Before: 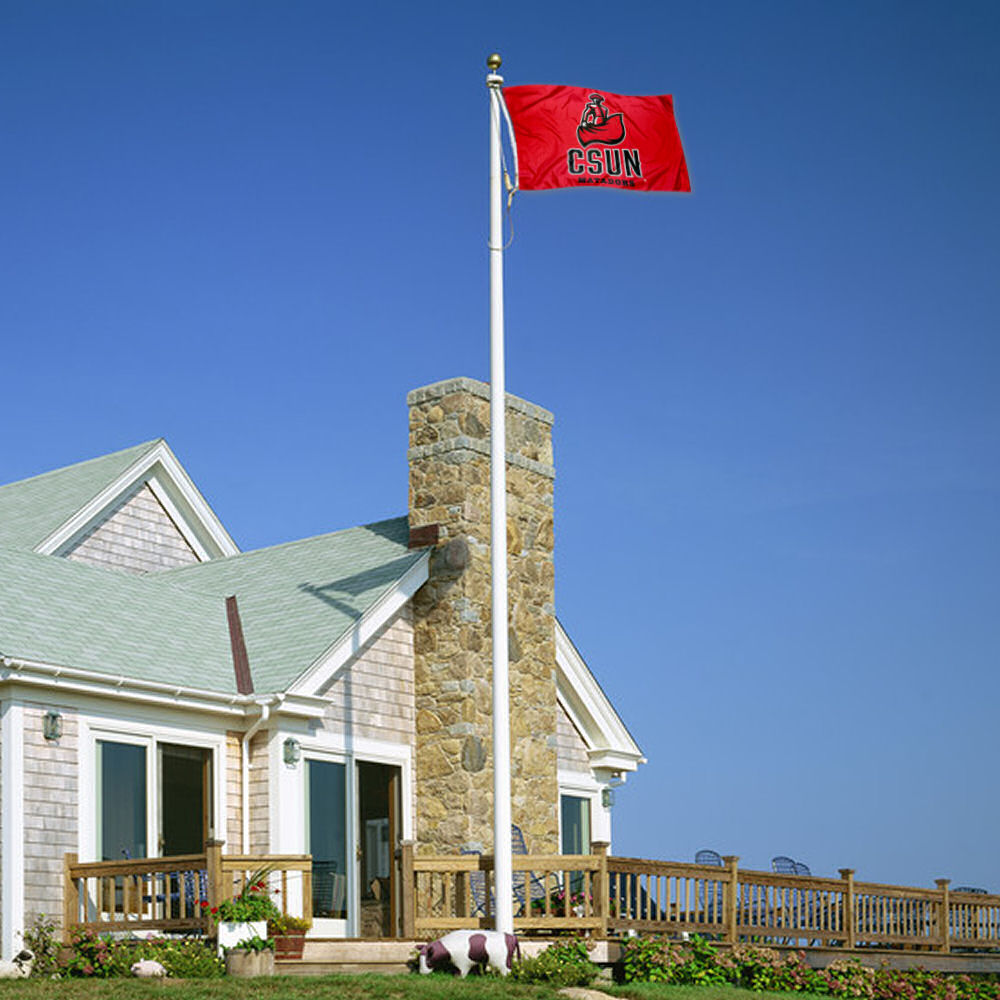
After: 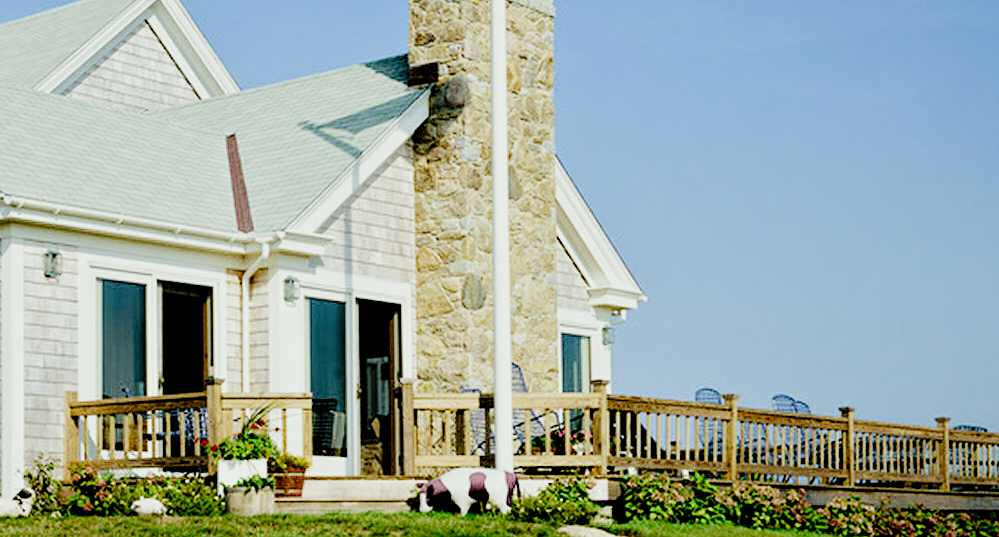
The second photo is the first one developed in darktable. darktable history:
color correction: highlights a* -2.68, highlights b* 2.57
tone equalizer: -8 EV 0.001 EV, -7 EV -0.002 EV, -6 EV 0.002 EV, -5 EV -0.03 EV, -4 EV -0.116 EV, -3 EV -0.169 EV, -2 EV 0.24 EV, -1 EV 0.702 EV, +0 EV 0.493 EV
filmic rgb: black relative exposure -2.85 EV, white relative exposure 4.56 EV, hardness 1.77, contrast 1.25, preserve chrominance no, color science v5 (2021)
crop and rotate: top 46.237%
exposure: exposure 0.2 EV, compensate highlight preservation false
